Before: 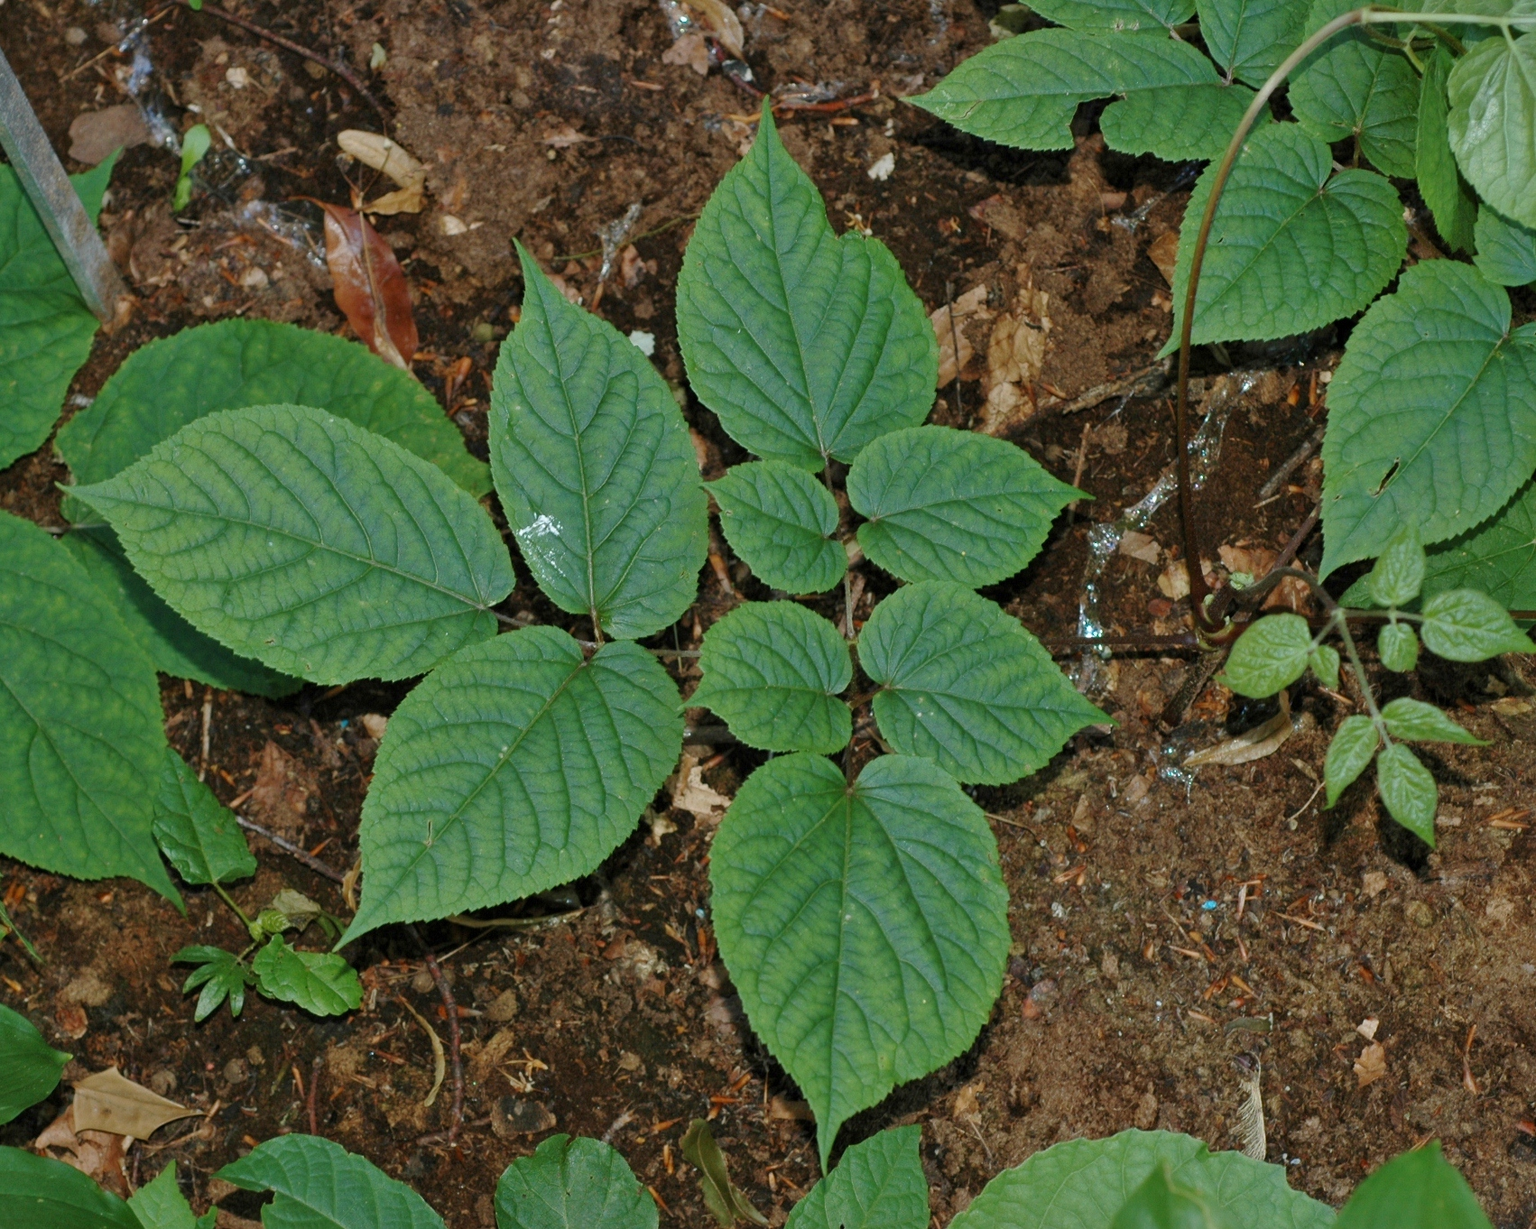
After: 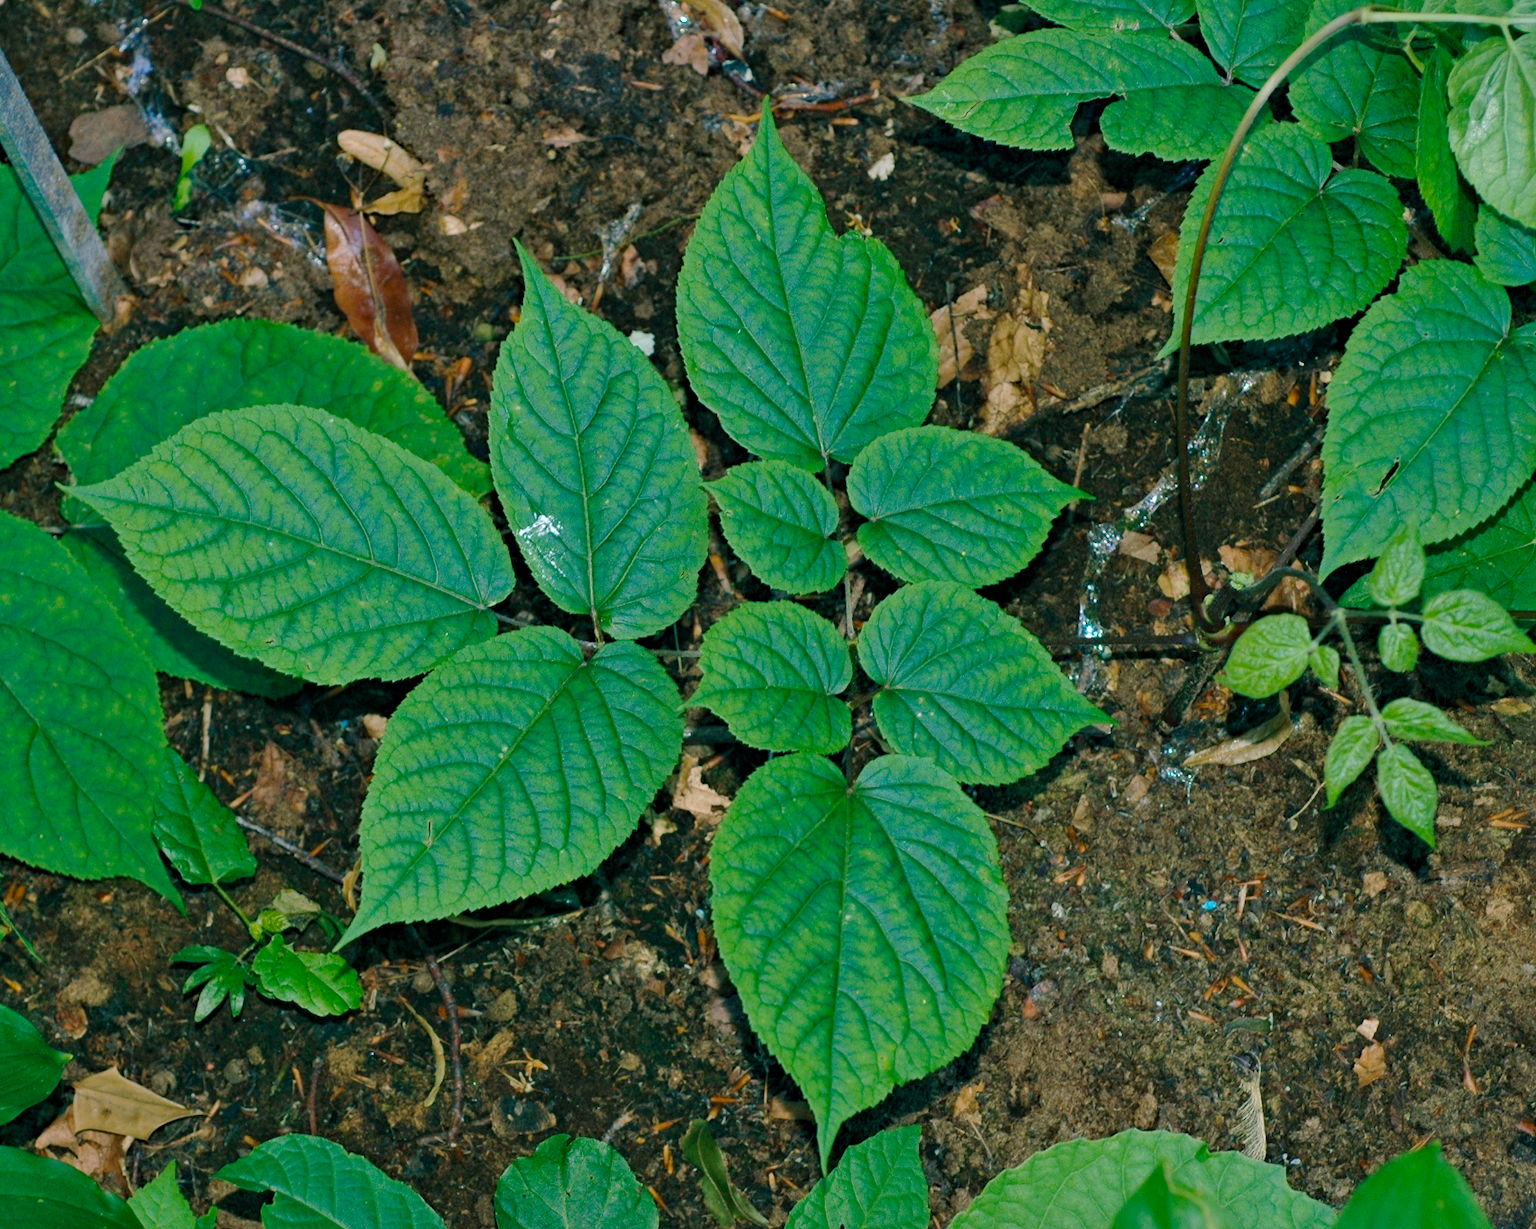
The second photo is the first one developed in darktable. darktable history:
color balance rgb: shadows lift › luminance -28.746%, shadows lift › chroma 10.171%, shadows lift › hue 228.59°, perceptual saturation grading › global saturation 19.915%, perceptual brilliance grading › mid-tones 9.318%, perceptual brilliance grading › shadows 14.873%
haze removal: compatibility mode true, adaptive false
